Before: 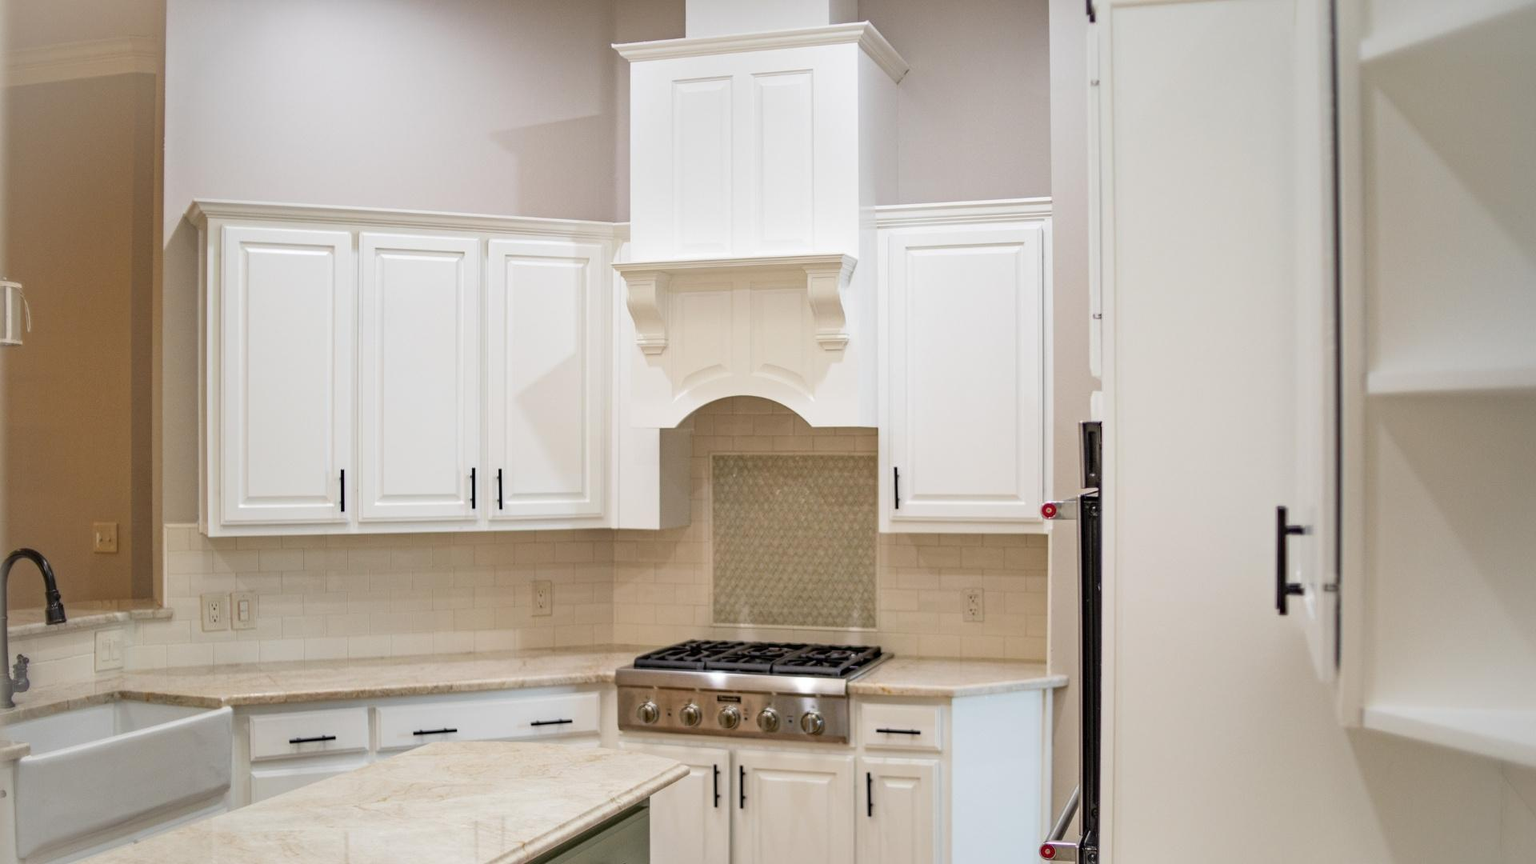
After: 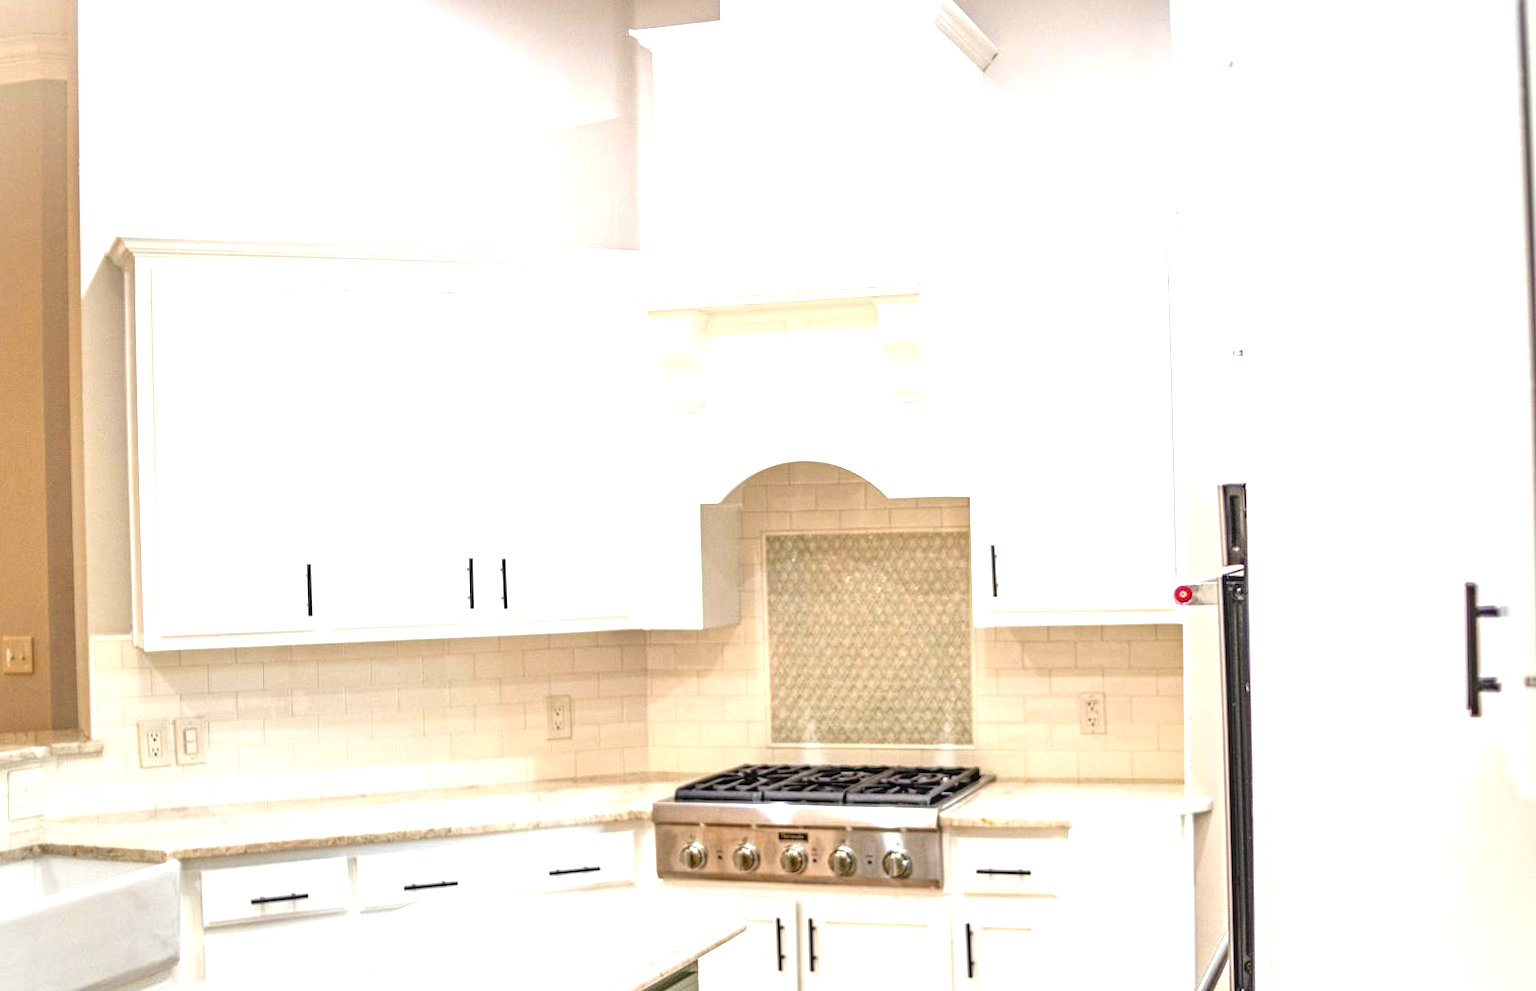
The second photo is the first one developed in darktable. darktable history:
tone equalizer: on, module defaults
local contrast: on, module defaults
exposure: black level correction 0, exposure 1.373 EV, compensate highlight preservation false
crop and rotate: angle 1.33°, left 4.327%, top 0.77%, right 11.437%, bottom 2.589%
